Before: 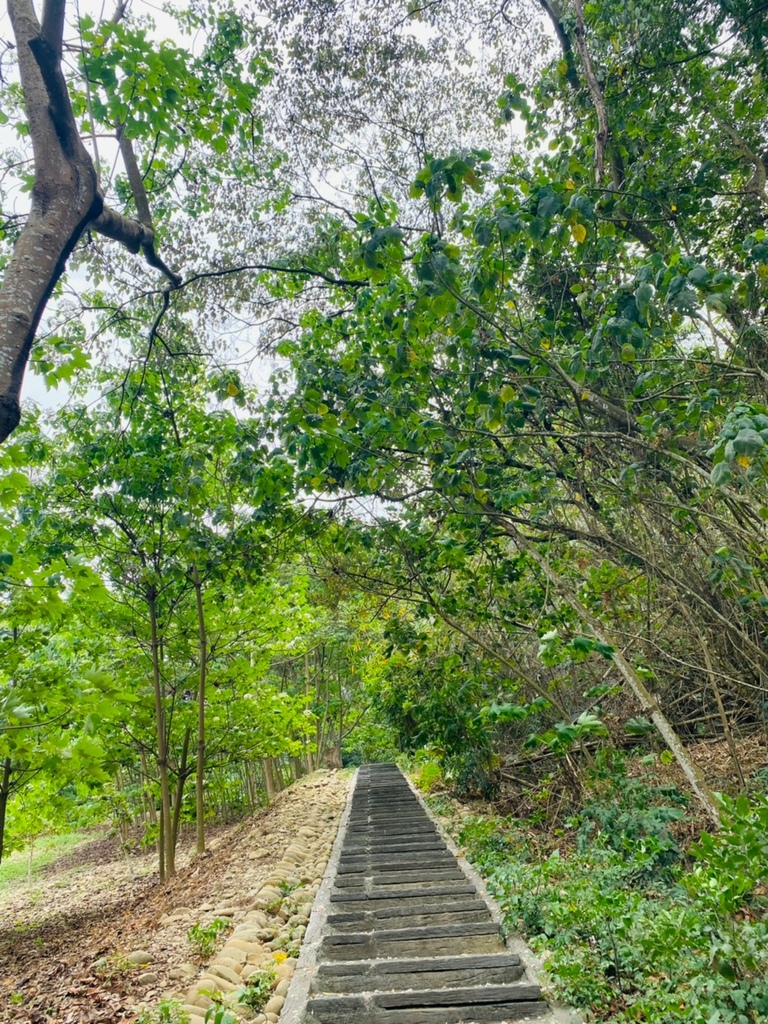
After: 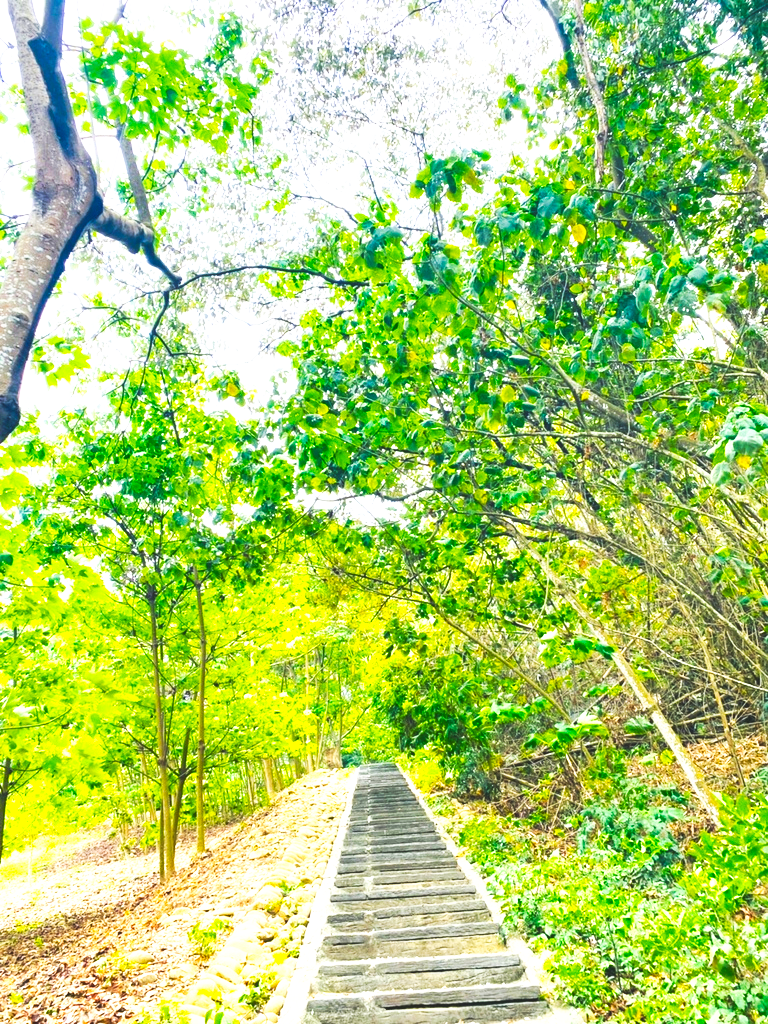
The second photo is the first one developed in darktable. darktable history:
exposure: black level correction -0.005, exposure 1 EV, compensate highlight preservation false
color balance rgb: linear chroma grading › global chroma 15%, perceptual saturation grading › global saturation 30%
tone curve: curves: ch0 [(0, 0) (0.003, 0.01) (0.011, 0.017) (0.025, 0.035) (0.044, 0.068) (0.069, 0.109) (0.1, 0.144) (0.136, 0.185) (0.177, 0.231) (0.224, 0.279) (0.277, 0.346) (0.335, 0.42) (0.399, 0.5) (0.468, 0.603) (0.543, 0.712) (0.623, 0.808) (0.709, 0.883) (0.801, 0.957) (0.898, 0.993) (1, 1)], preserve colors none
white balance: emerald 1
